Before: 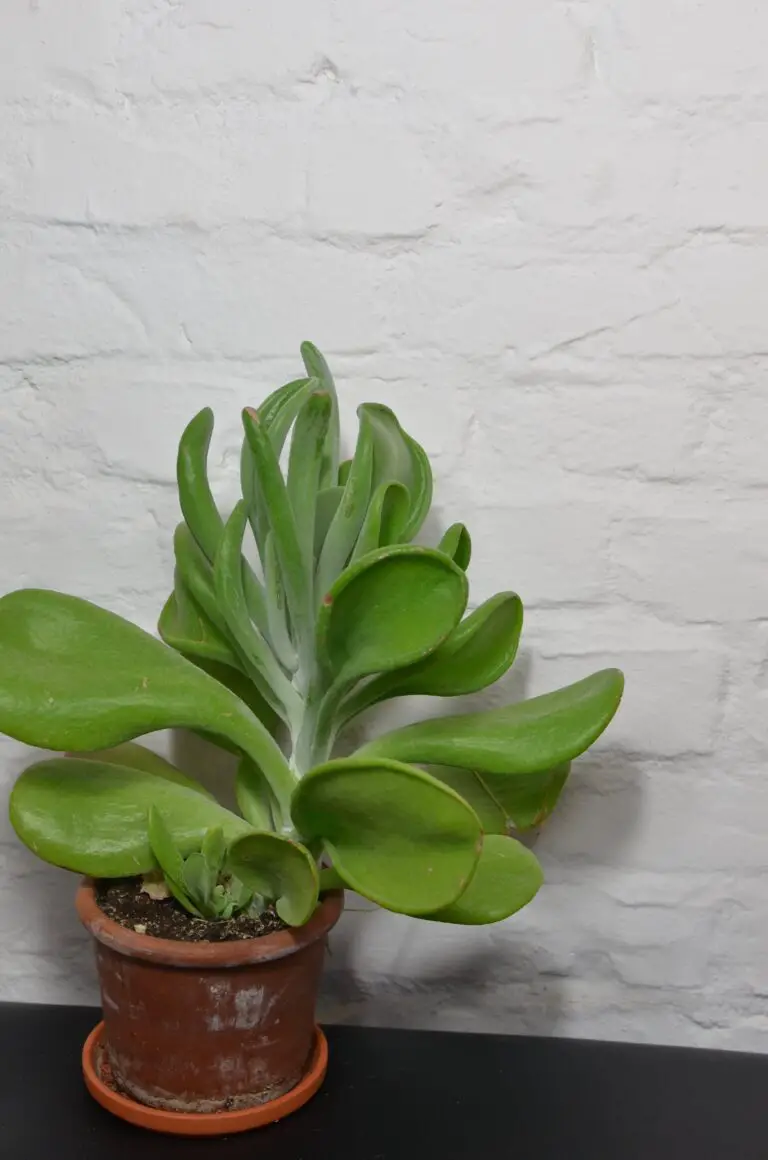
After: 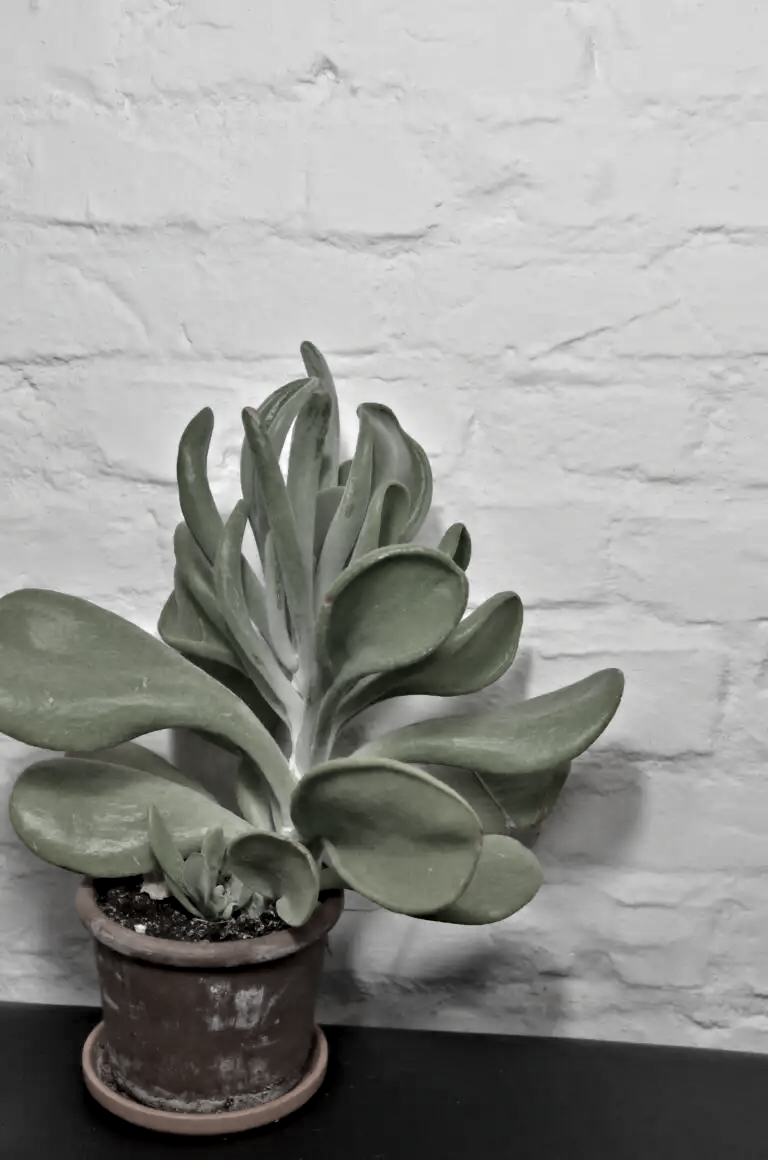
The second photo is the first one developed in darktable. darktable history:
color correction: saturation 0.2
contrast equalizer: y [[0.511, 0.558, 0.631, 0.632, 0.559, 0.512], [0.5 ×6], [0.507, 0.559, 0.627, 0.644, 0.647, 0.647], [0 ×6], [0 ×6]]
tone equalizer: on, module defaults
